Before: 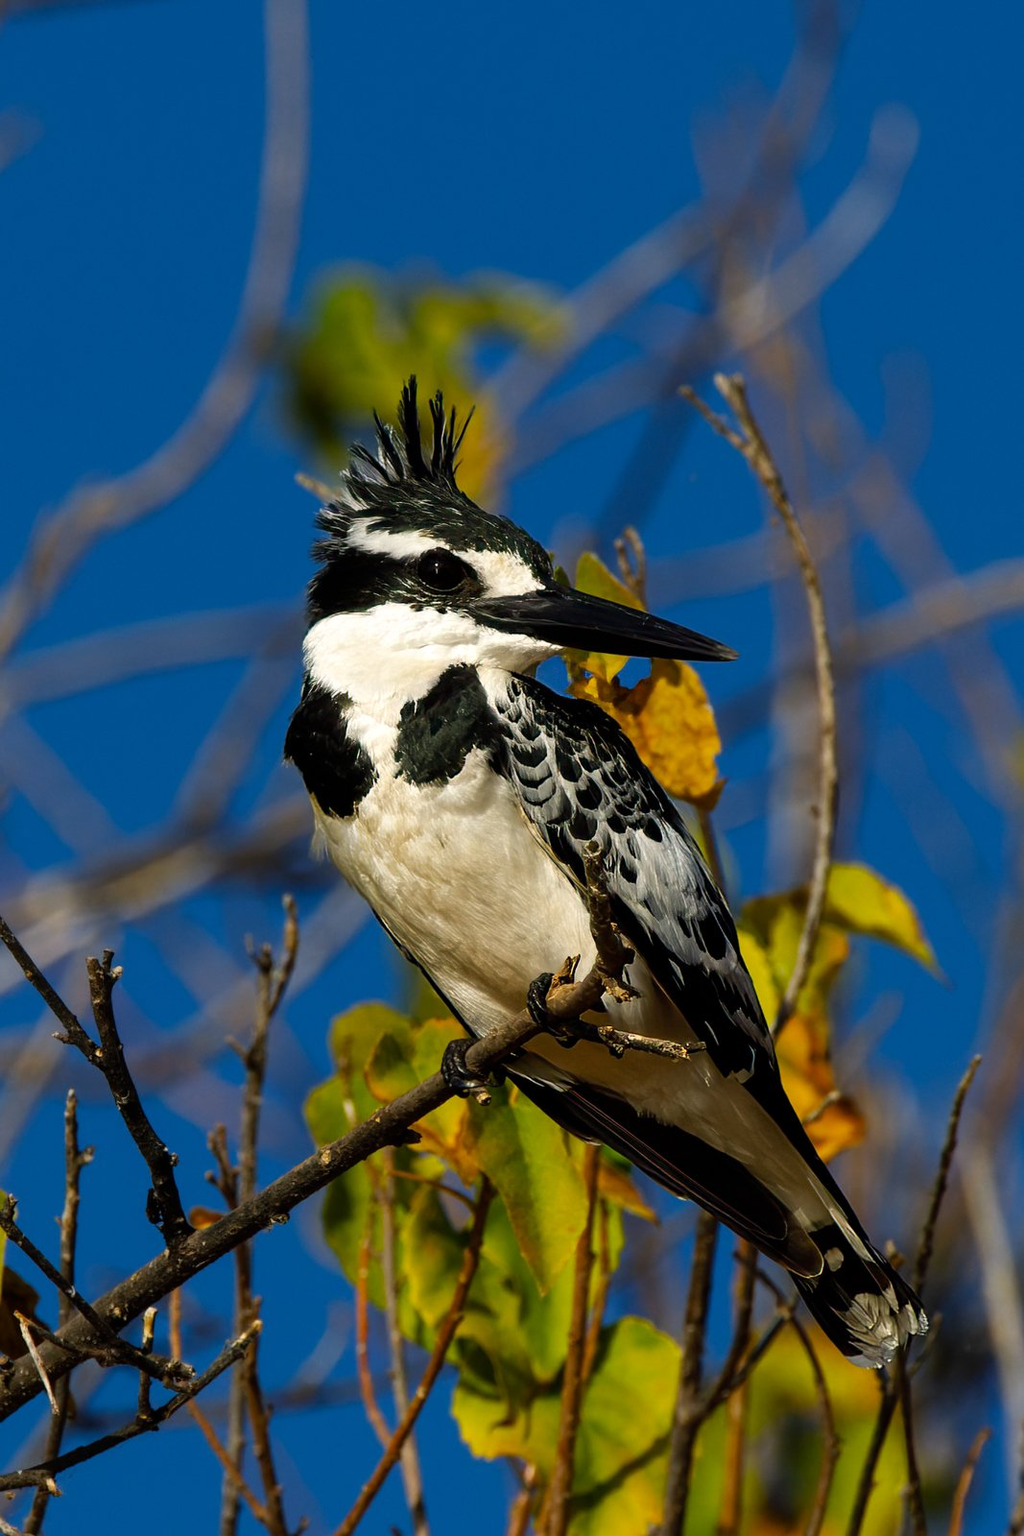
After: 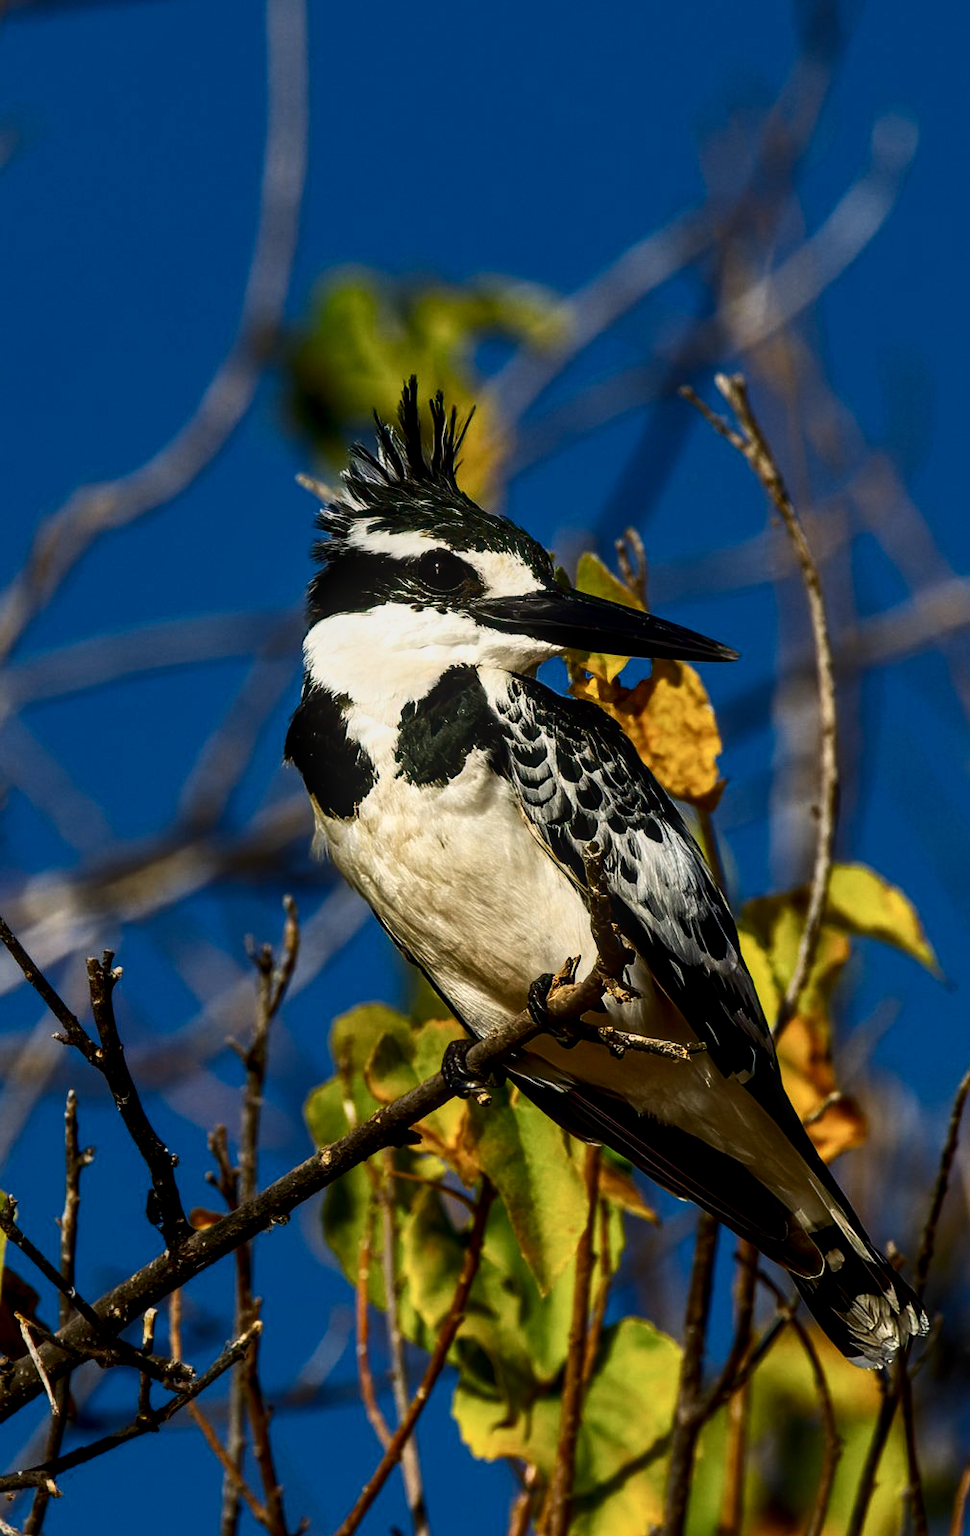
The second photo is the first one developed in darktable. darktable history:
crop and rotate: right 5.289%
contrast brightness saturation: contrast 0.283
local contrast: on, module defaults
